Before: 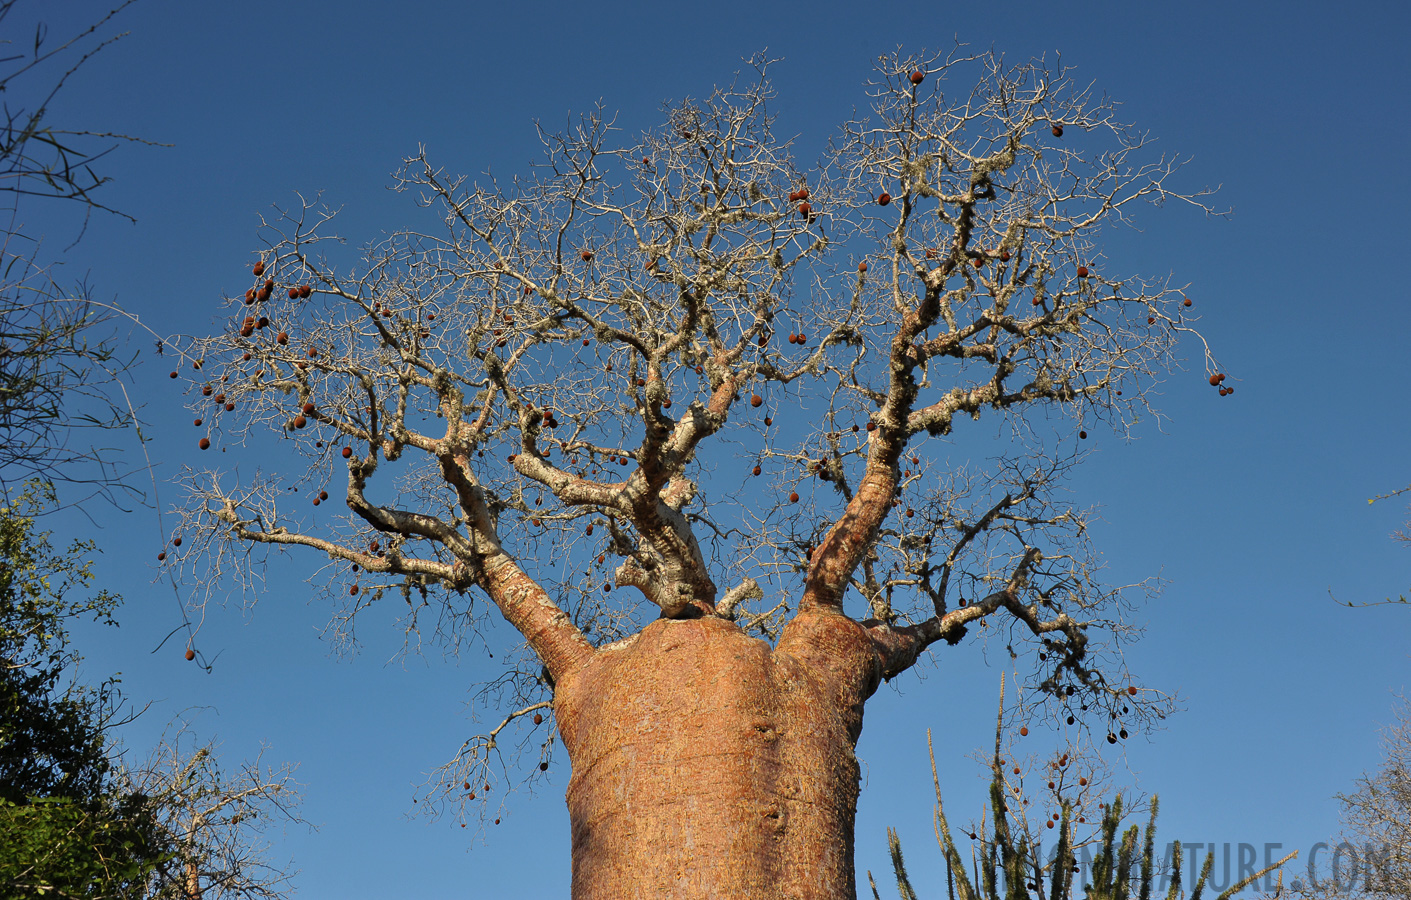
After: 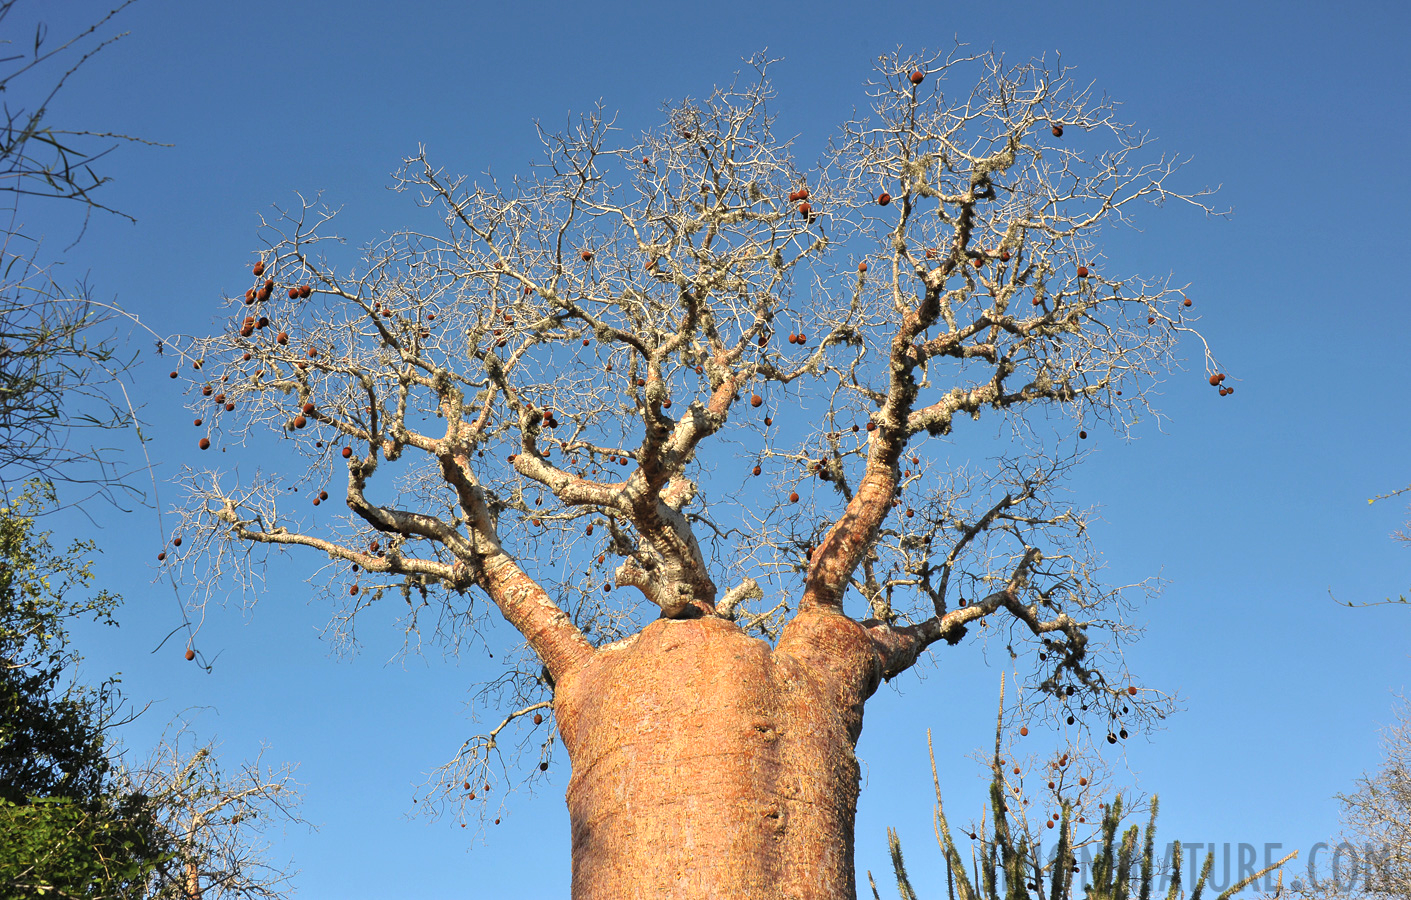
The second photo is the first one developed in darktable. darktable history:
exposure: exposure 0.604 EV, compensate highlight preservation false
contrast brightness saturation: contrast 0.049, brightness 0.068, saturation 0.009
